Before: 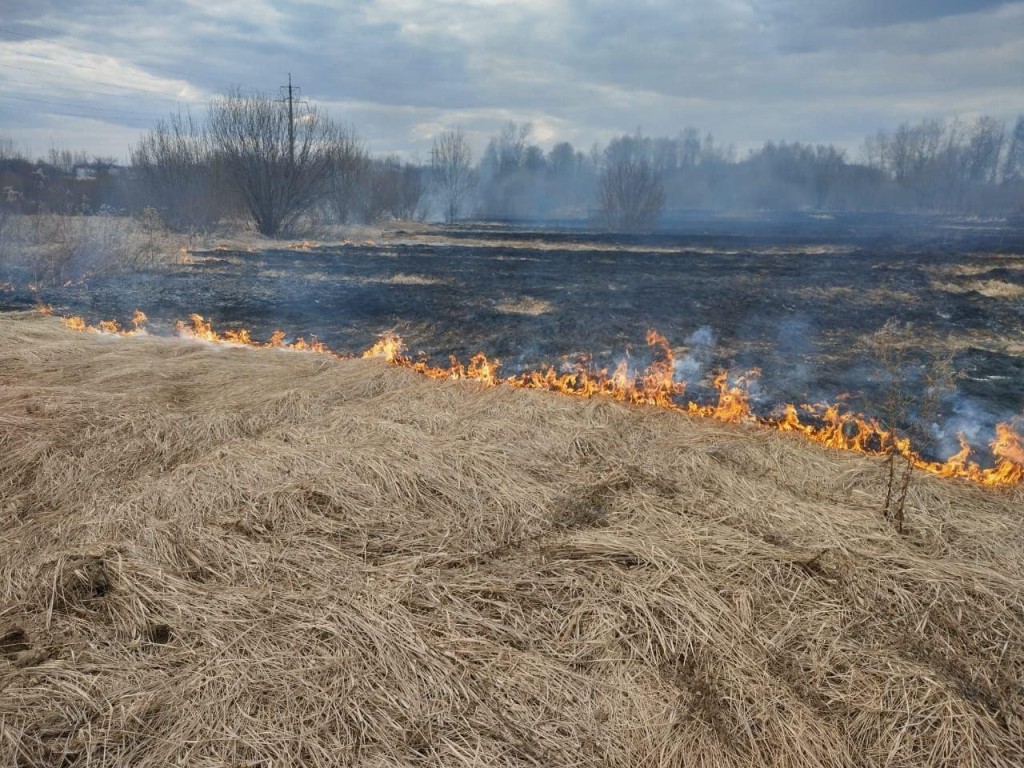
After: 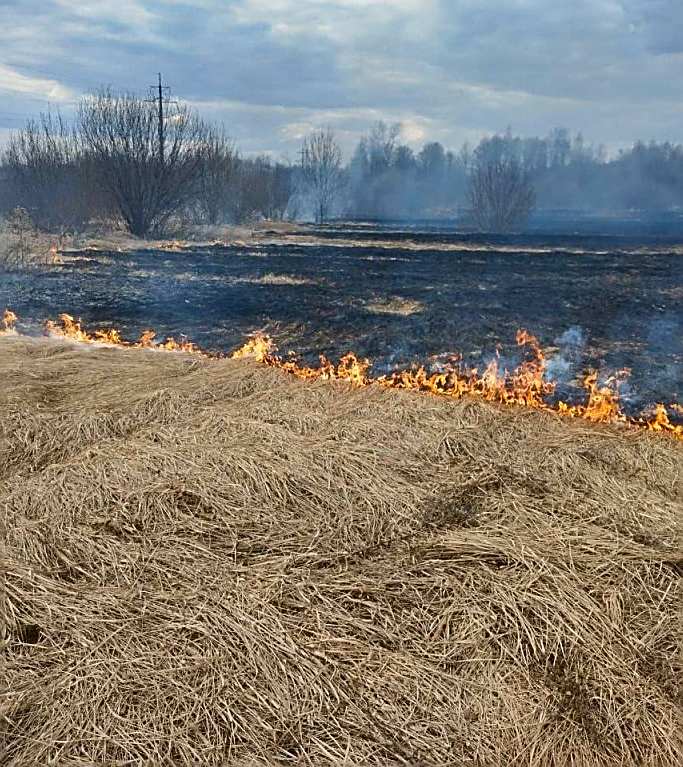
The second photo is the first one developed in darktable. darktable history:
sharpen: amount 0.91
crop and rotate: left 12.73%, right 20.554%
velvia: strength 14.97%
contrast brightness saturation: contrast 0.131, brightness -0.046, saturation 0.157
